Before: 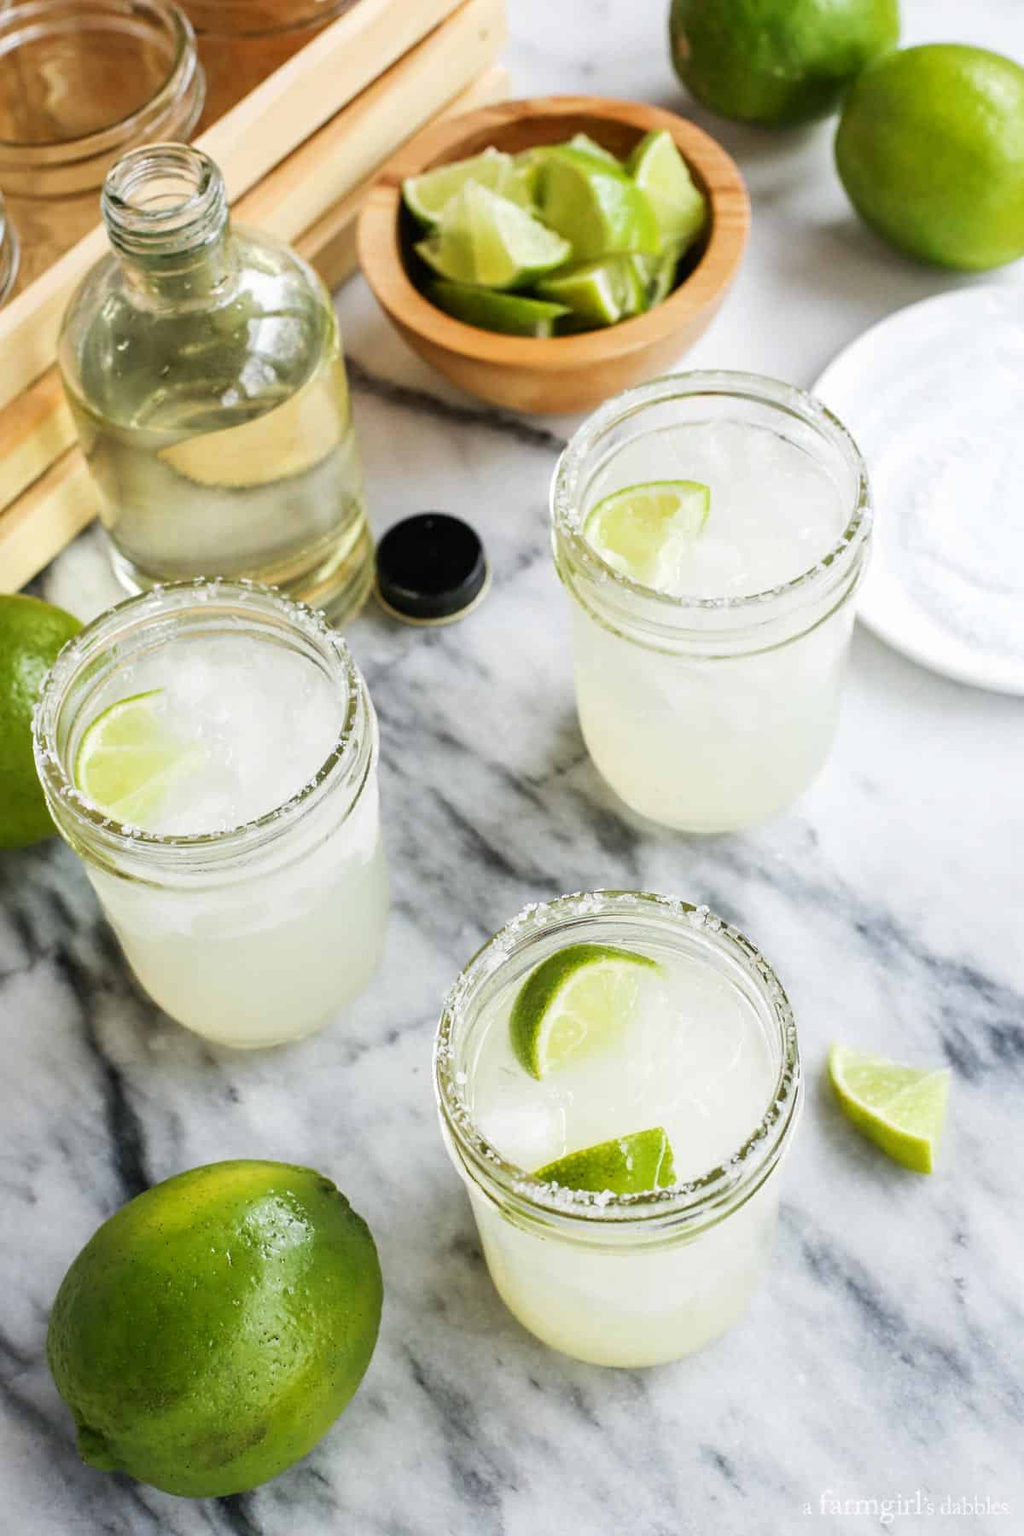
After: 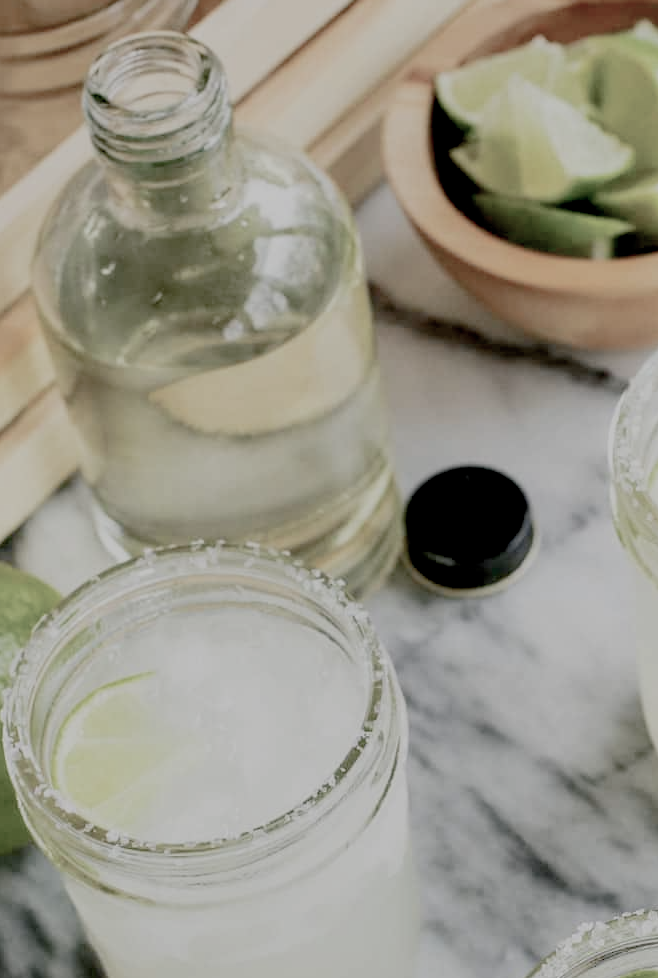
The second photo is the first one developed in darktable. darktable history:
exposure: black level correction 0.012, compensate highlight preservation false
color balance rgb: shadows lift › chroma 2.007%, shadows lift › hue 184.73°, linear chroma grading › global chroma 15.395%, perceptual saturation grading › global saturation -29.234%, perceptual saturation grading › highlights -20.766%, perceptual saturation grading › mid-tones -23.437%, perceptual saturation grading › shadows -23.361%, contrast -19.668%
crop and rotate: left 3.057%, top 7.592%, right 42.098%, bottom 38.047%
filmic rgb: black relative exposure -7.65 EV, white relative exposure 4.56 EV, hardness 3.61, preserve chrominance no, color science v5 (2021), iterations of high-quality reconstruction 0
